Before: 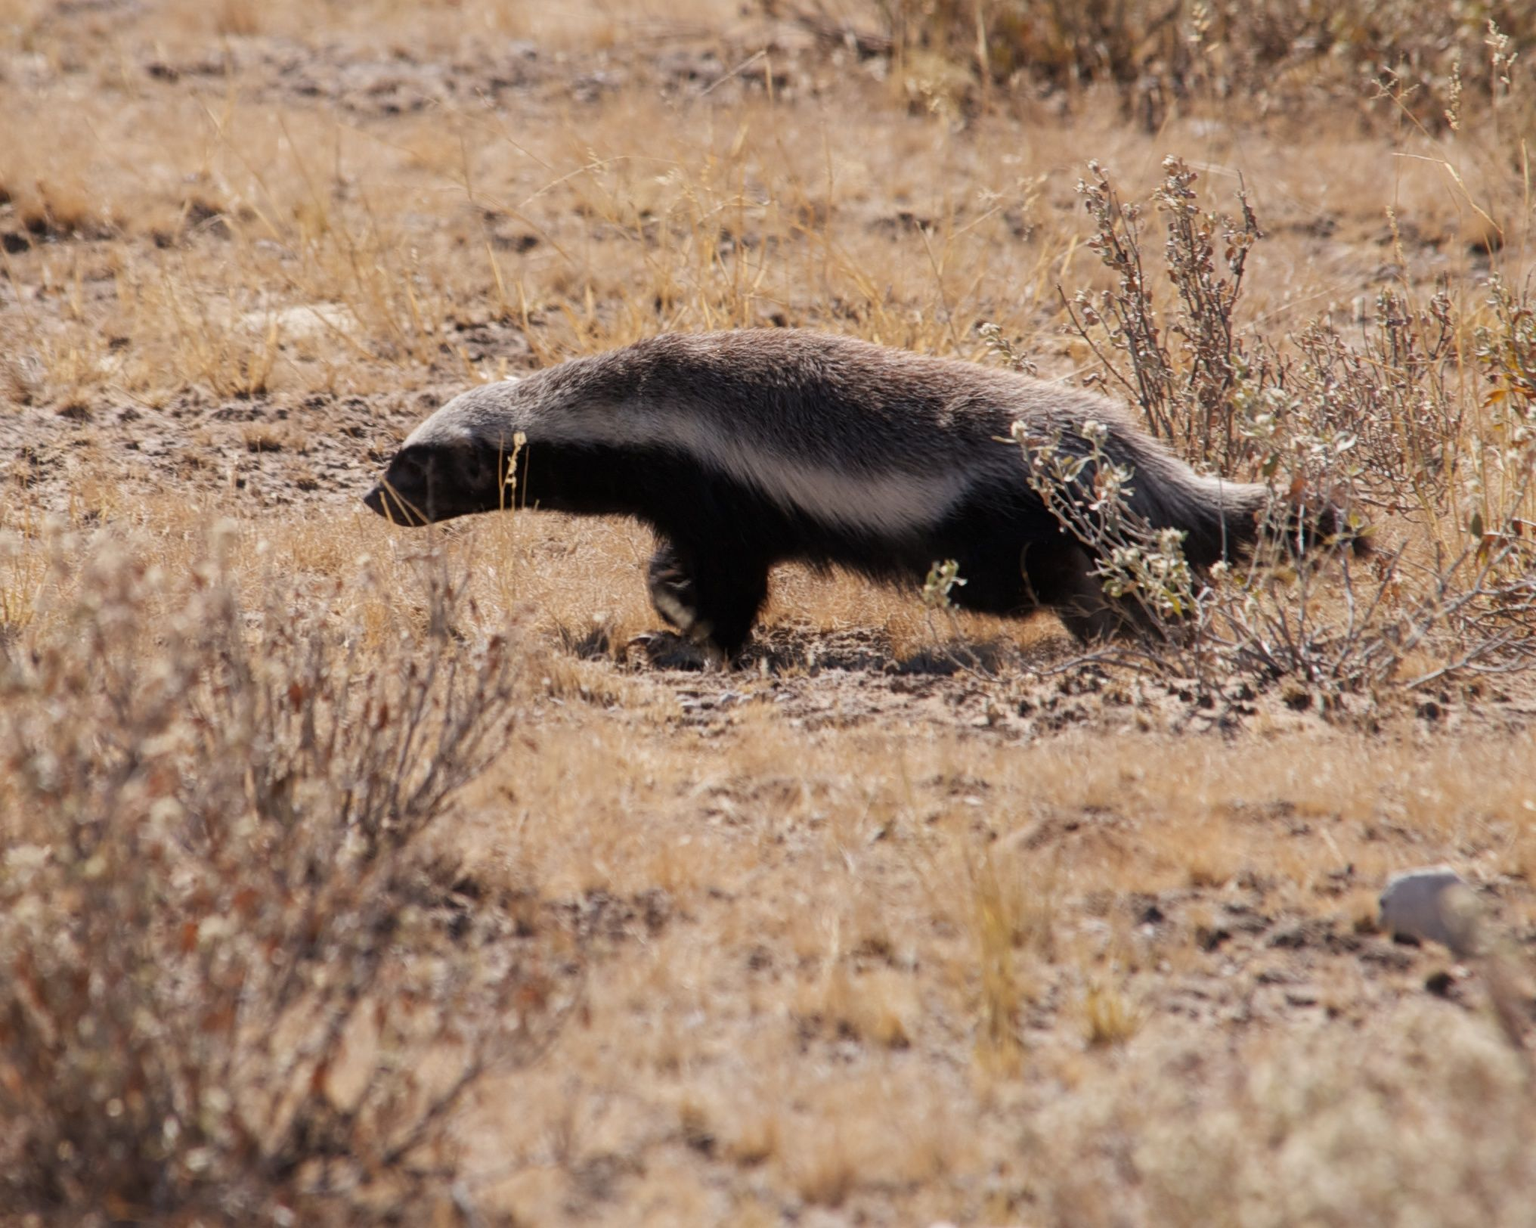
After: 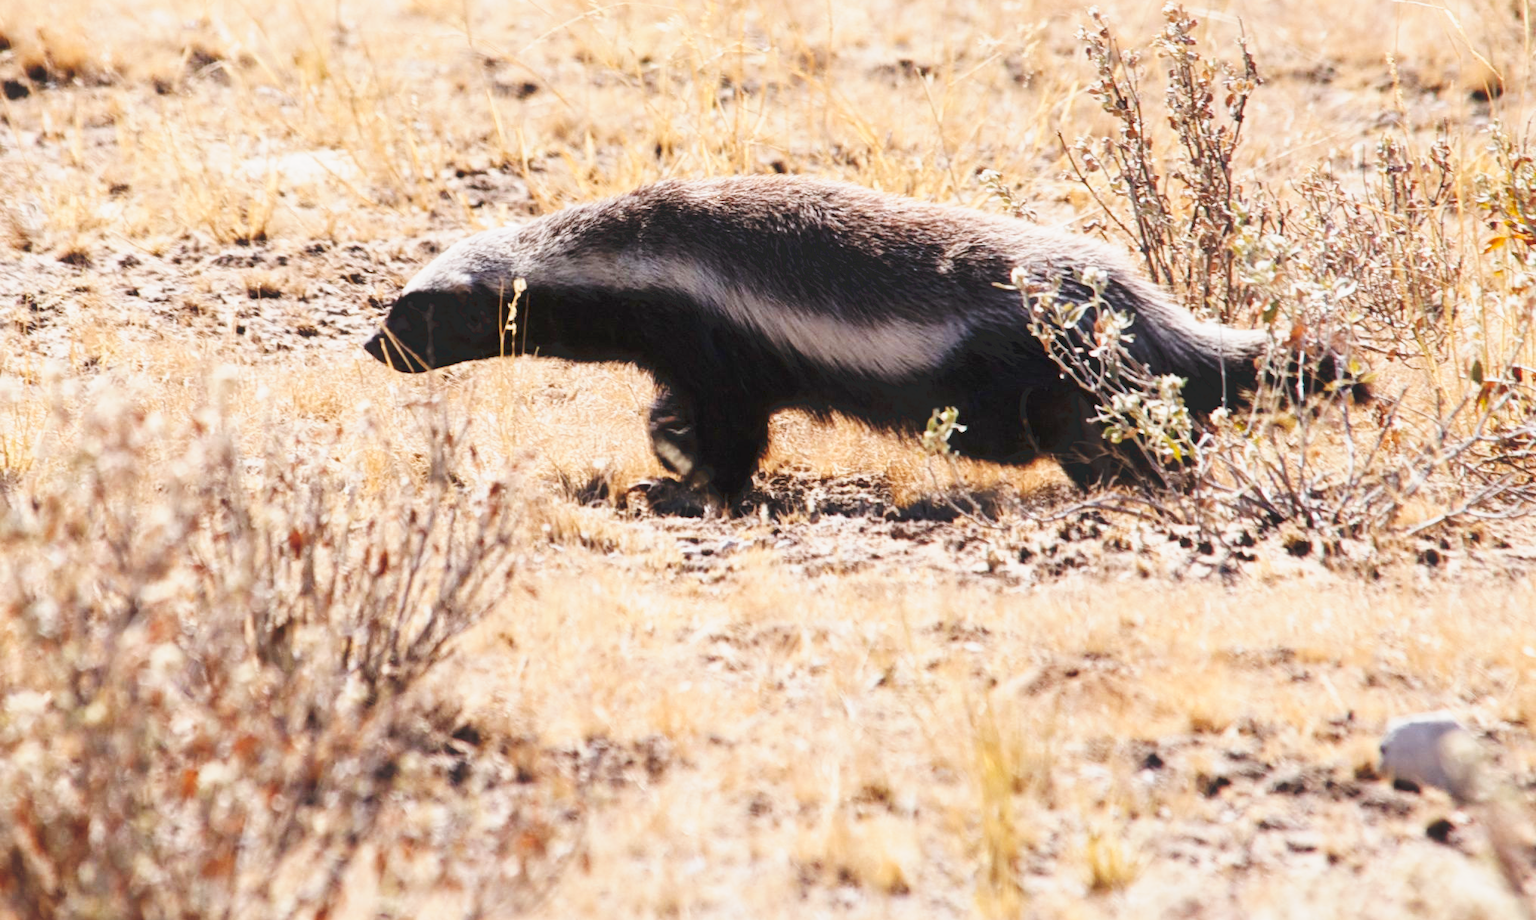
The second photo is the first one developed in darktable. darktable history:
crop and rotate: top 12.5%, bottom 12.5%
tone curve: curves: ch0 [(0, 0) (0.003, 0.037) (0.011, 0.061) (0.025, 0.104) (0.044, 0.145) (0.069, 0.145) (0.1, 0.127) (0.136, 0.175) (0.177, 0.207) (0.224, 0.252) (0.277, 0.341) (0.335, 0.446) (0.399, 0.554) (0.468, 0.658) (0.543, 0.757) (0.623, 0.843) (0.709, 0.919) (0.801, 0.958) (0.898, 0.975) (1, 1)], preserve colors none
white balance: red 0.988, blue 1.017
